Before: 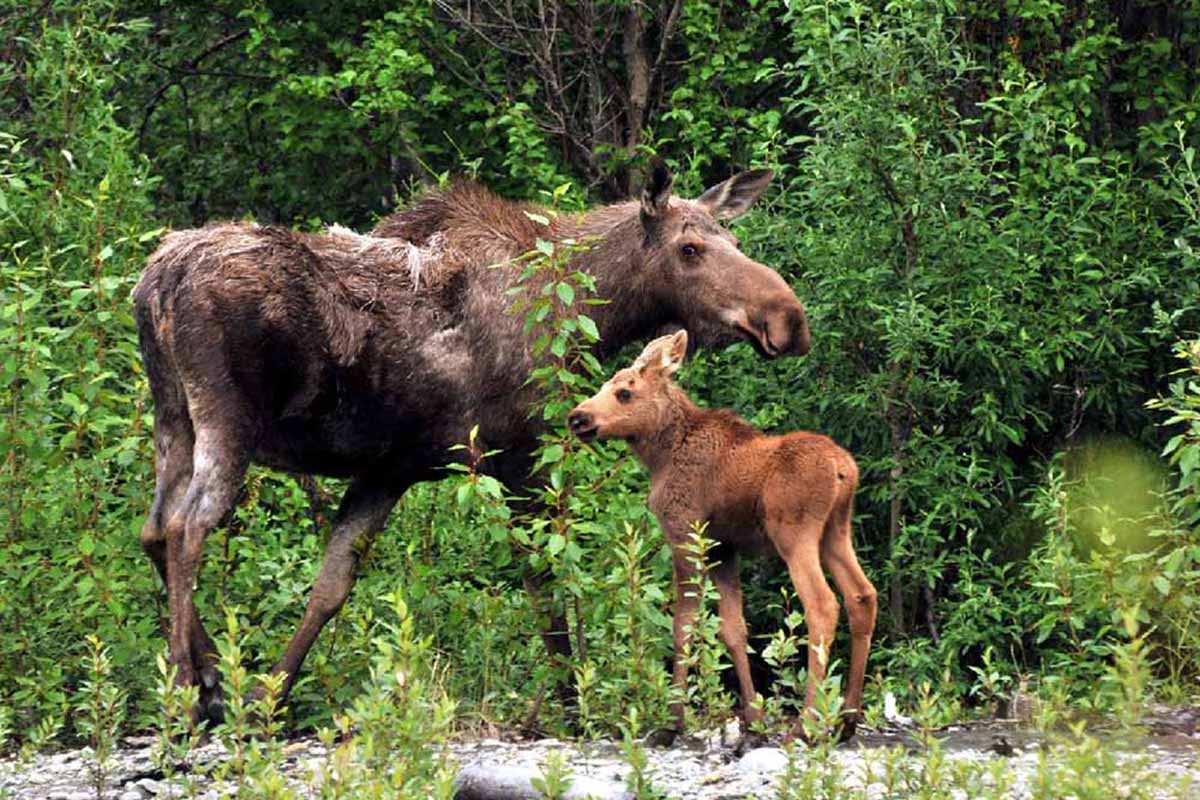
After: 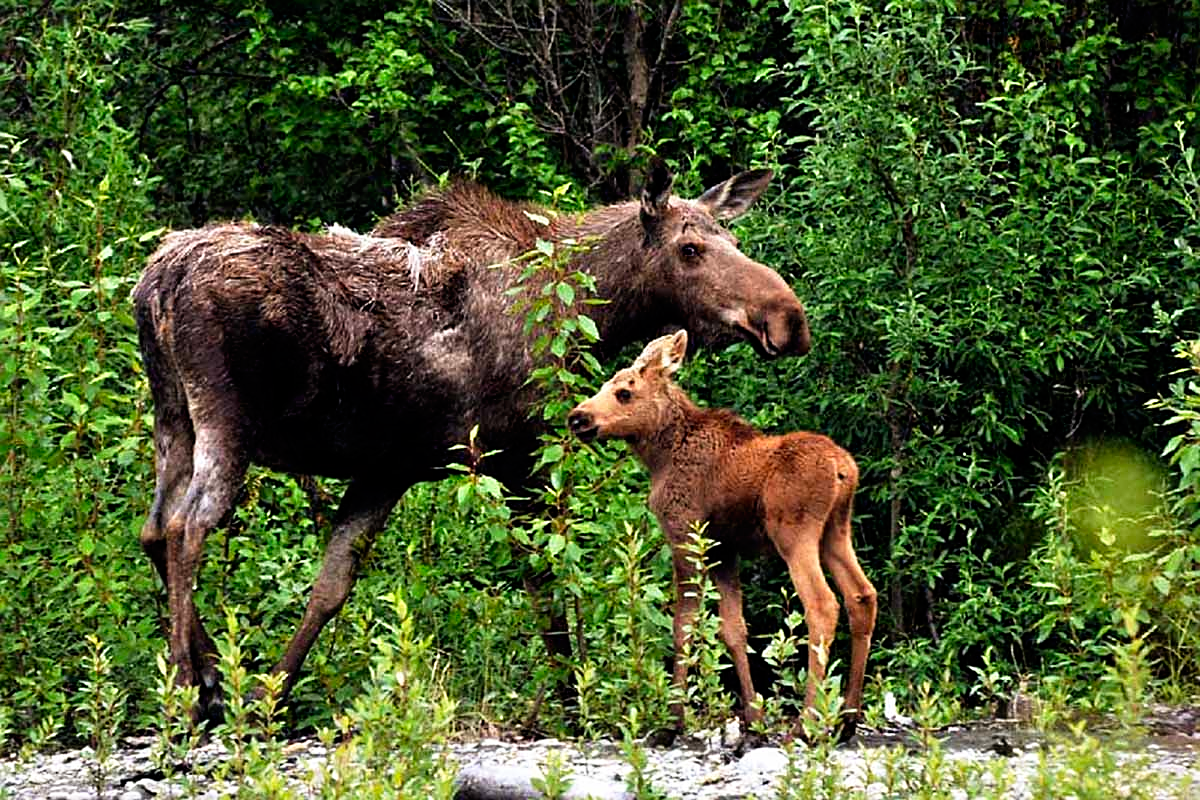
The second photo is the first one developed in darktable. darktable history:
sharpen: on, module defaults
tone curve: curves: ch0 [(0, 0) (0.003, 0) (0.011, 0.001) (0.025, 0.003) (0.044, 0.006) (0.069, 0.009) (0.1, 0.013) (0.136, 0.032) (0.177, 0.067) (0.224, 0.121) (0.277, 0.185) (0.335, 0.255) (0.399, 0.333) (0.468, 0.417) (0.543, 0.508) (0.623, 0.606) (0.709, 0.71) (0.801, 0.819) (0.898, 0.926) (1, 1)], preserve colors none
